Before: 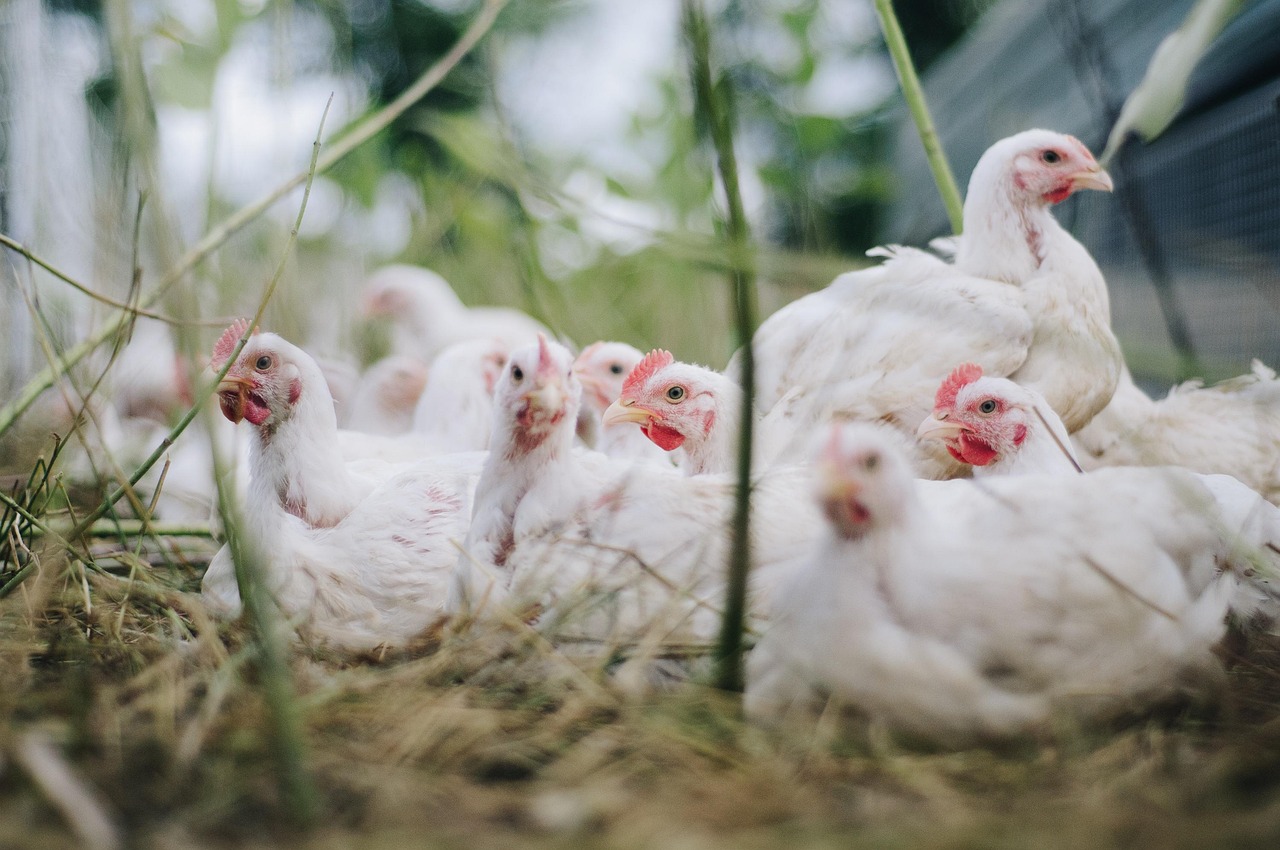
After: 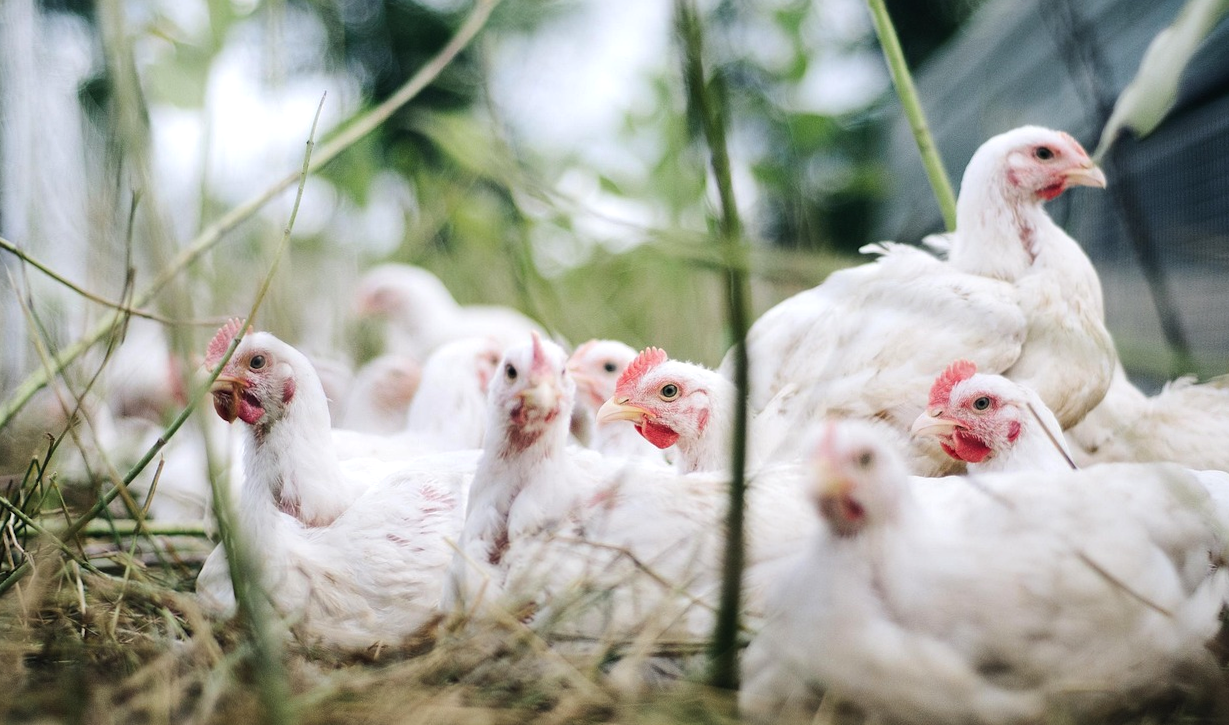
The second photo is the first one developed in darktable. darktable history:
crop and rotate: angle 0.2°, left 0.275%, right 3.127%, bottom 14.18%
tone equalizer: -8 EV -0.417 EV, -7 EV -0.389 EV, -6 EV -0.333 EV, -5 EV -0.222 EV, -3 EV 0.222 EV, -2 EV 0.333 EV, -1 EV 0.389 EV, +0 EV 0.417 EV, edges refinement/feathering 500, mask exposure compensation -1.57 EV, preserve details no
